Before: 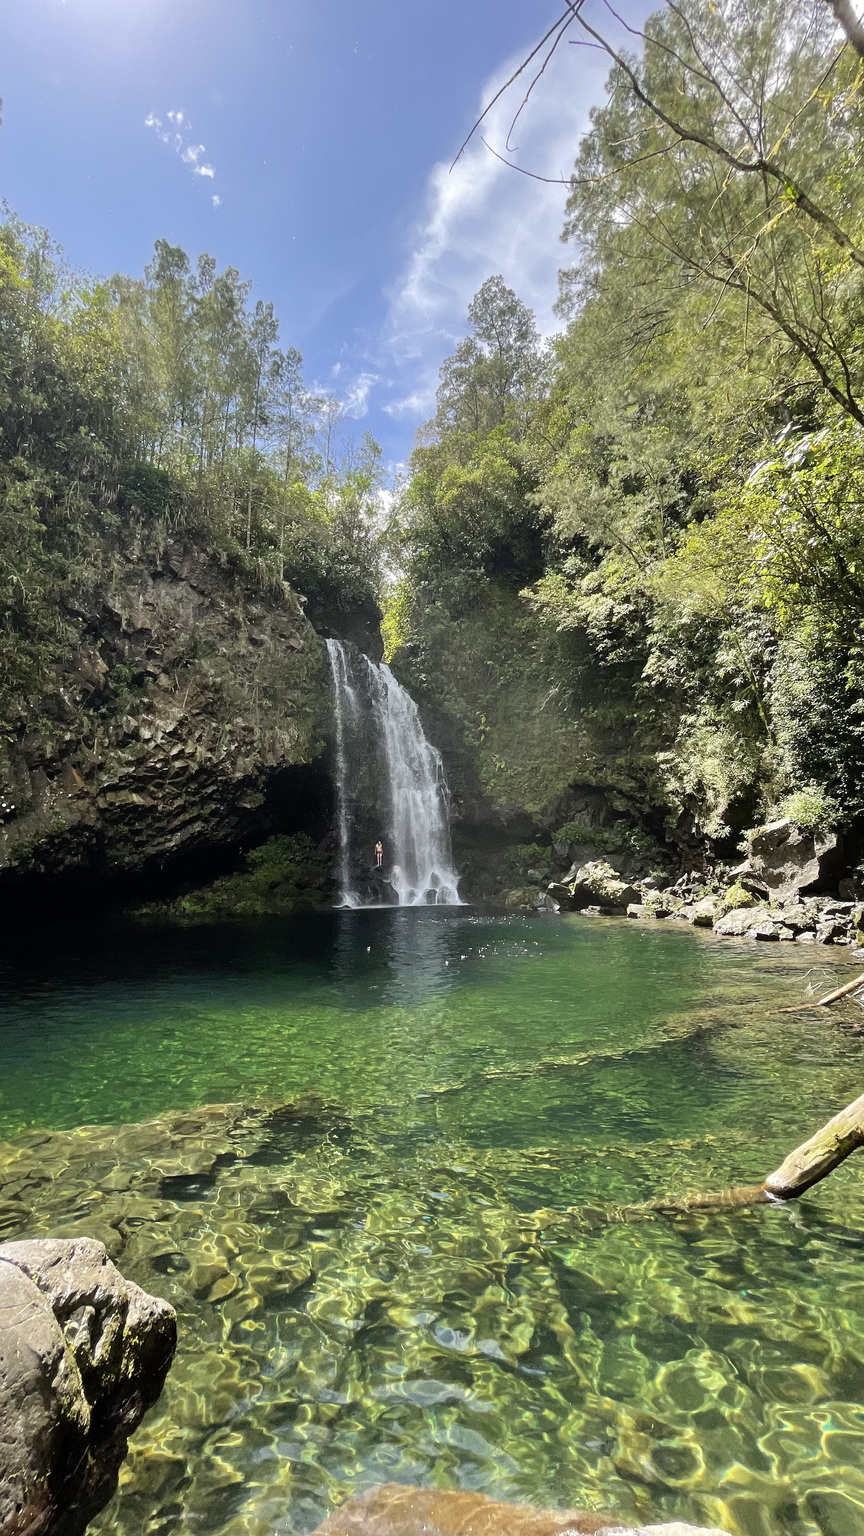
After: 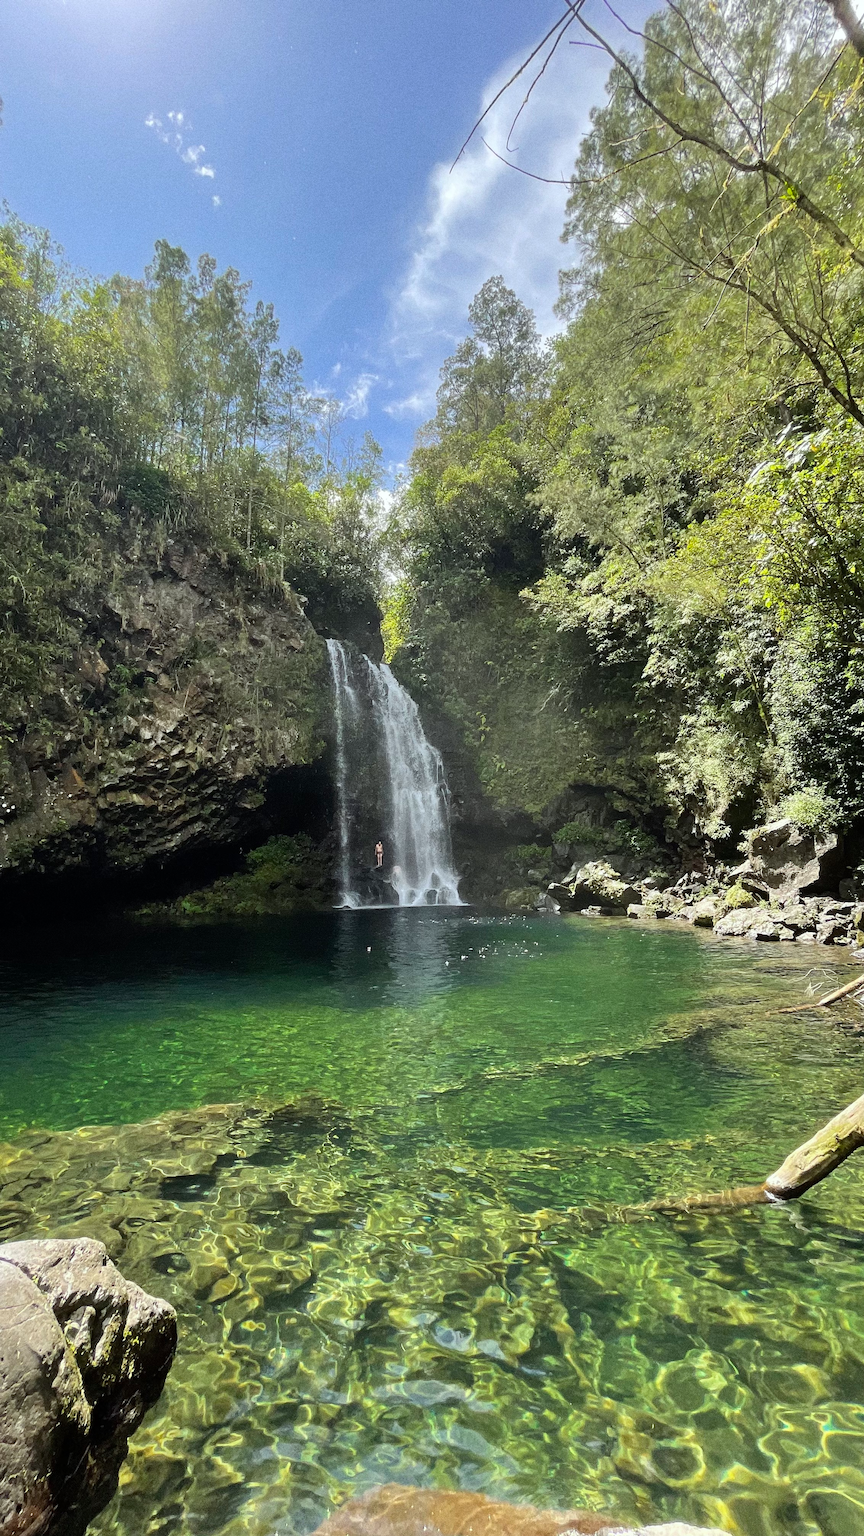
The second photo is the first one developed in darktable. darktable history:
bloom: size 3%, threshold 100%, strength 0%
grain: coarseness 0.09 ISO, strength 40%
white balance: red 0.978, blue 0.999
